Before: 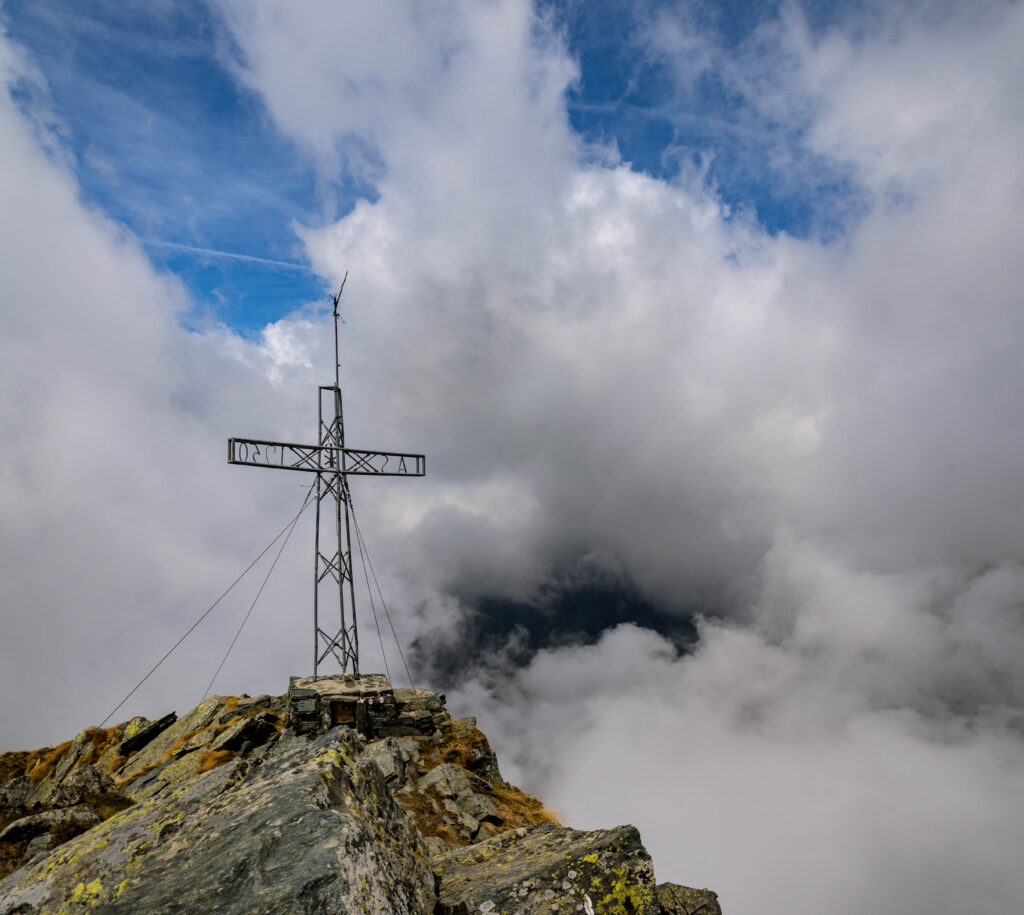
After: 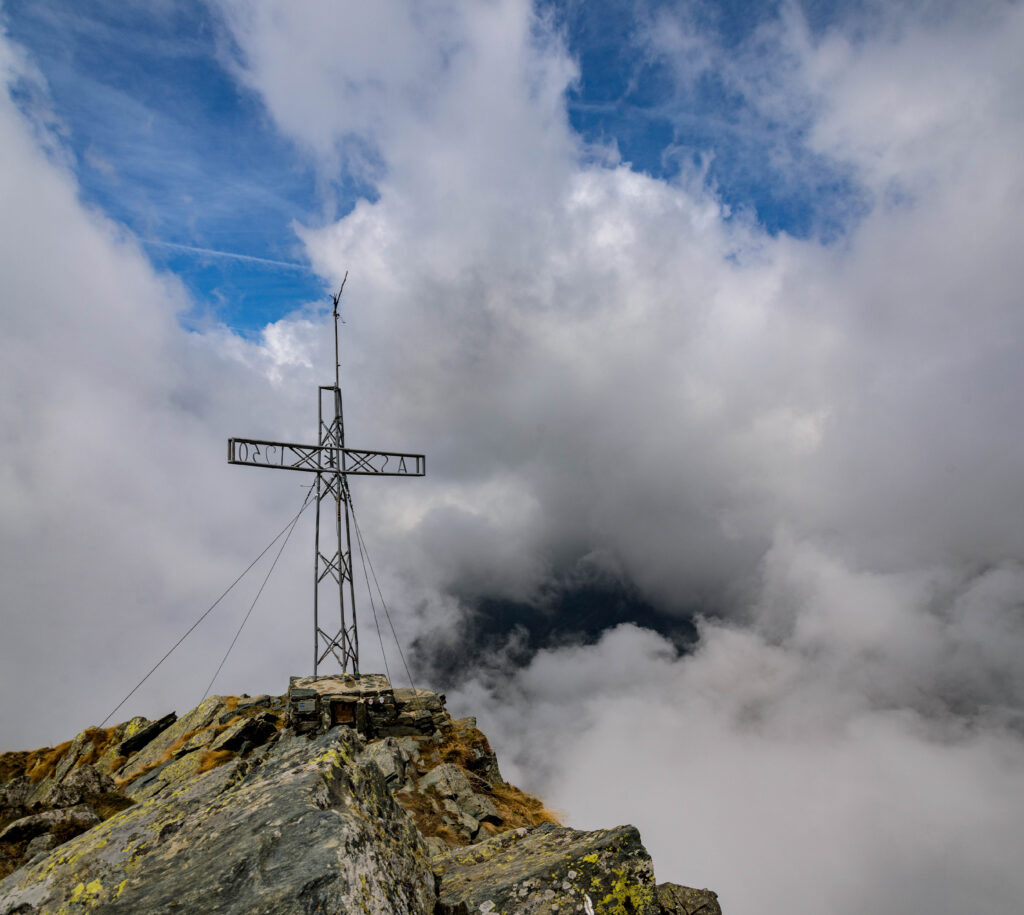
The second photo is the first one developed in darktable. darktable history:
shadows and highlights: shadows 35.68, highlights -34.91, soften with gaussian
